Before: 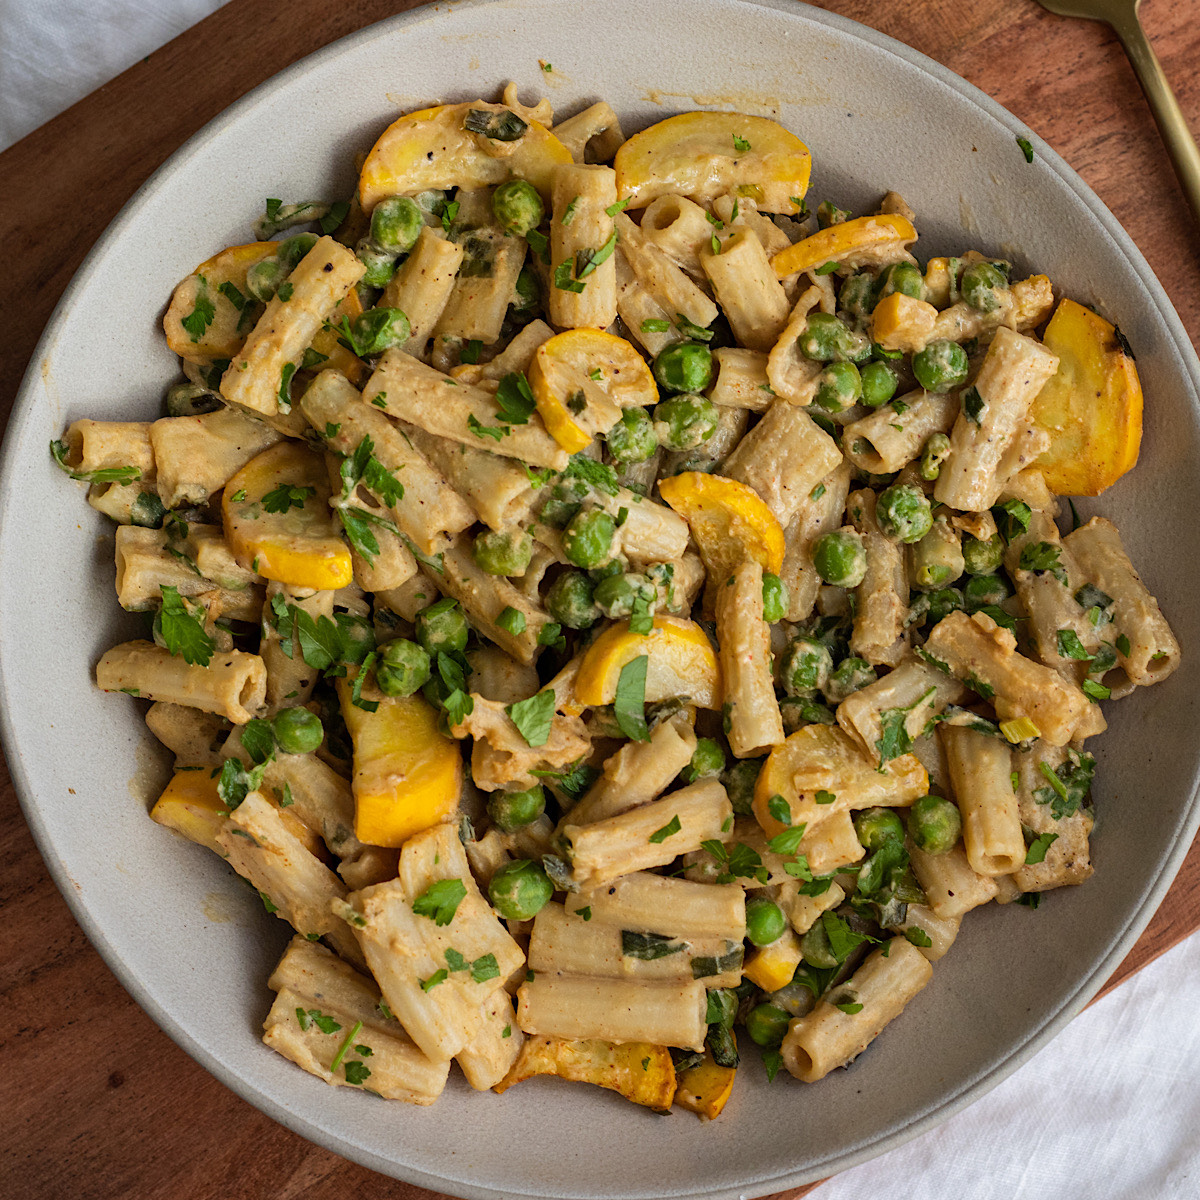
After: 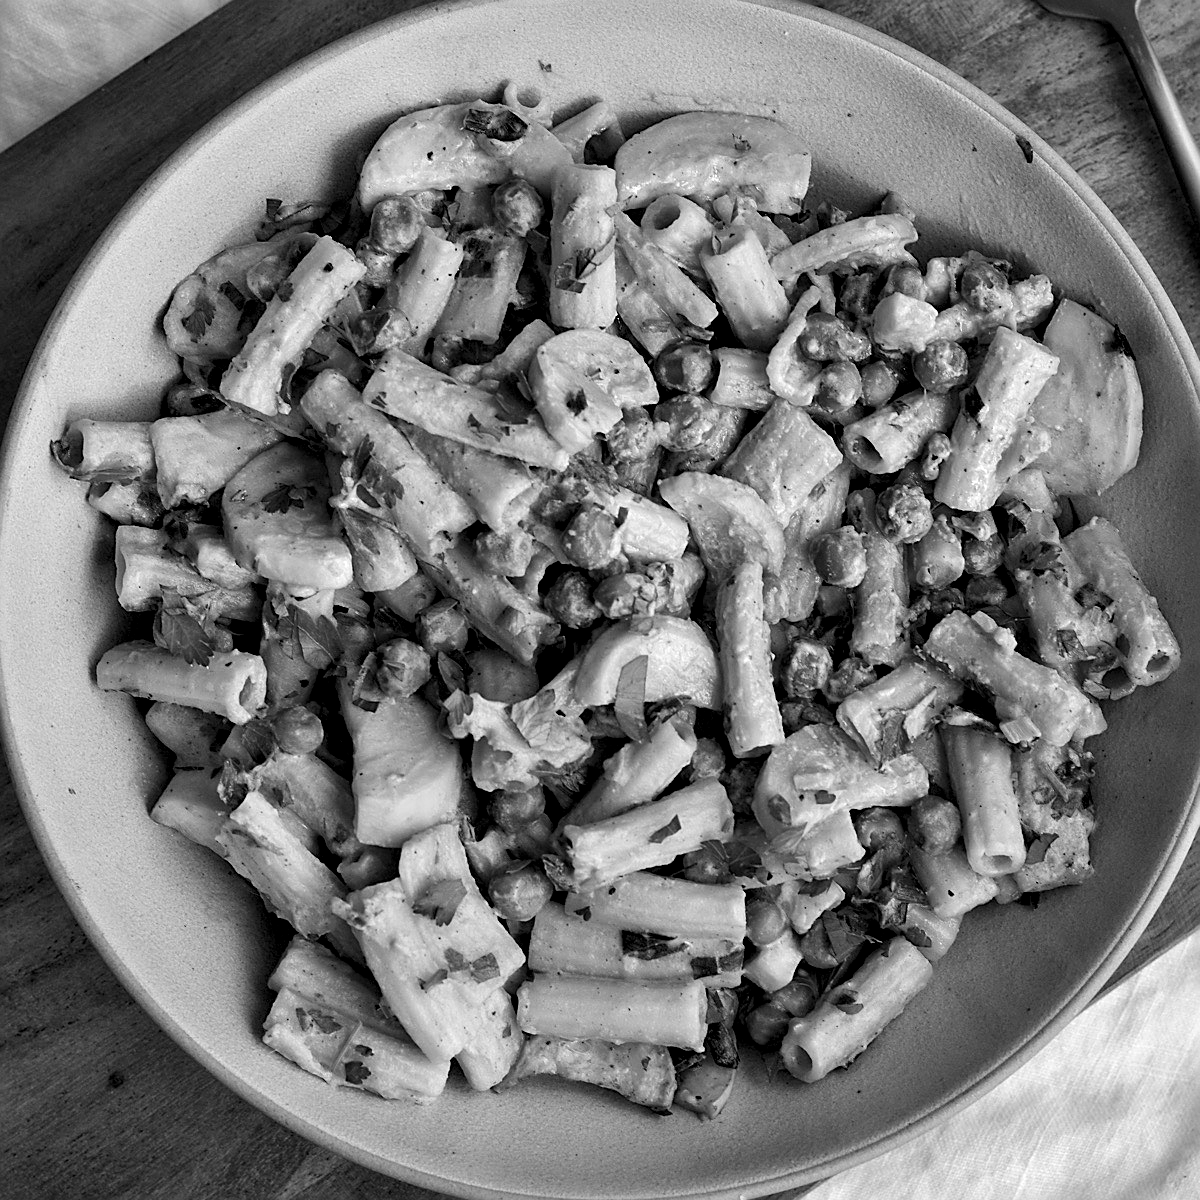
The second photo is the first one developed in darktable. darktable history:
sharpen: on, module defaults
monochrome: on, module defaults
local contrast: mode bilateral grid, contrast 20, coarseness 50, detail 120%, midtone range 0.2
contrast equalizer: y [[0.514, 0.573, 0.581, 0.508, 0.5, 0.5], [0.5 ×6], [0.5 ×6], [0 ×6], [0 ×6]]
